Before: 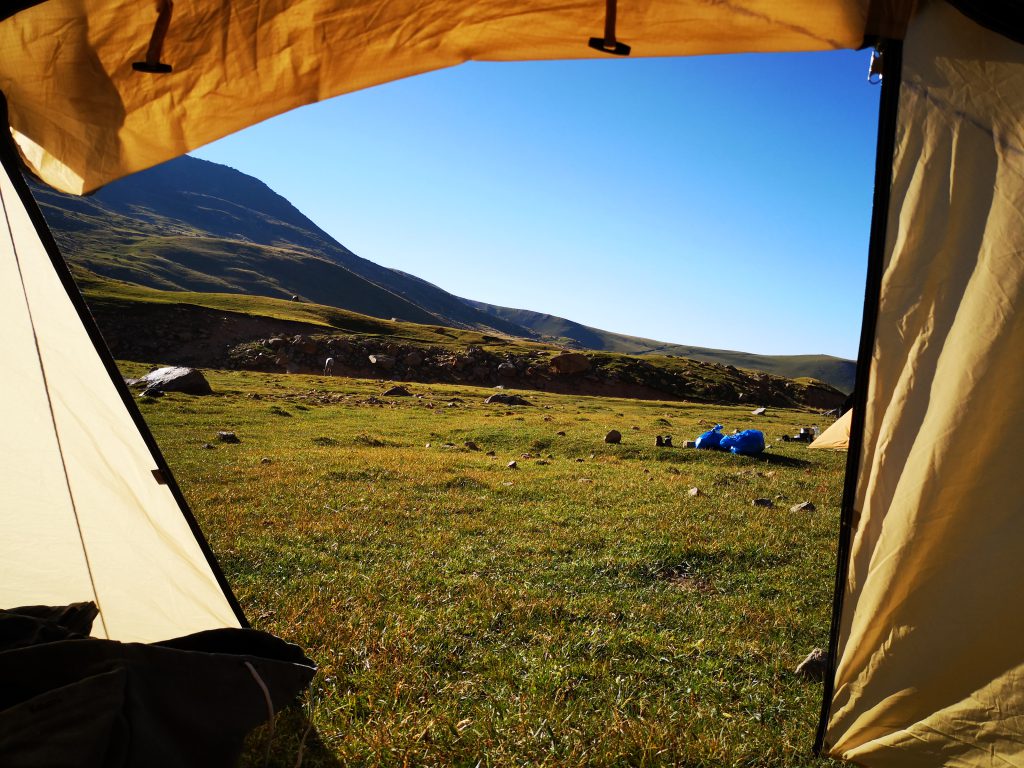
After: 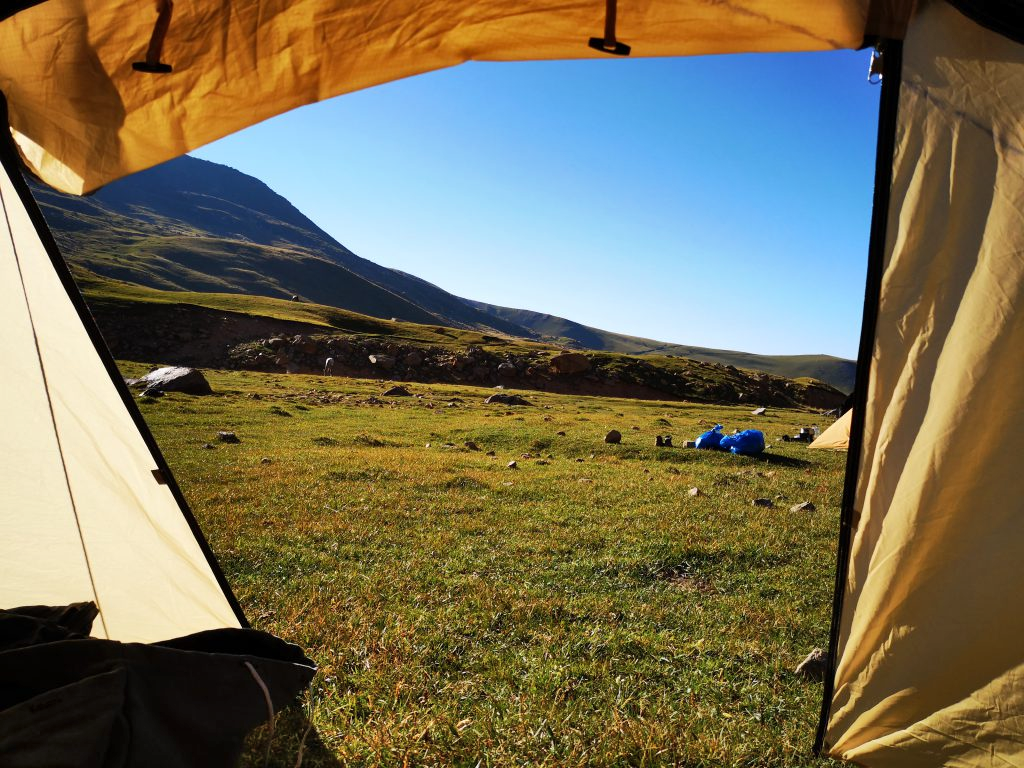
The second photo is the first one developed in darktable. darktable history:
shadows and highlights: shadows 58.48, soften with gaussian
